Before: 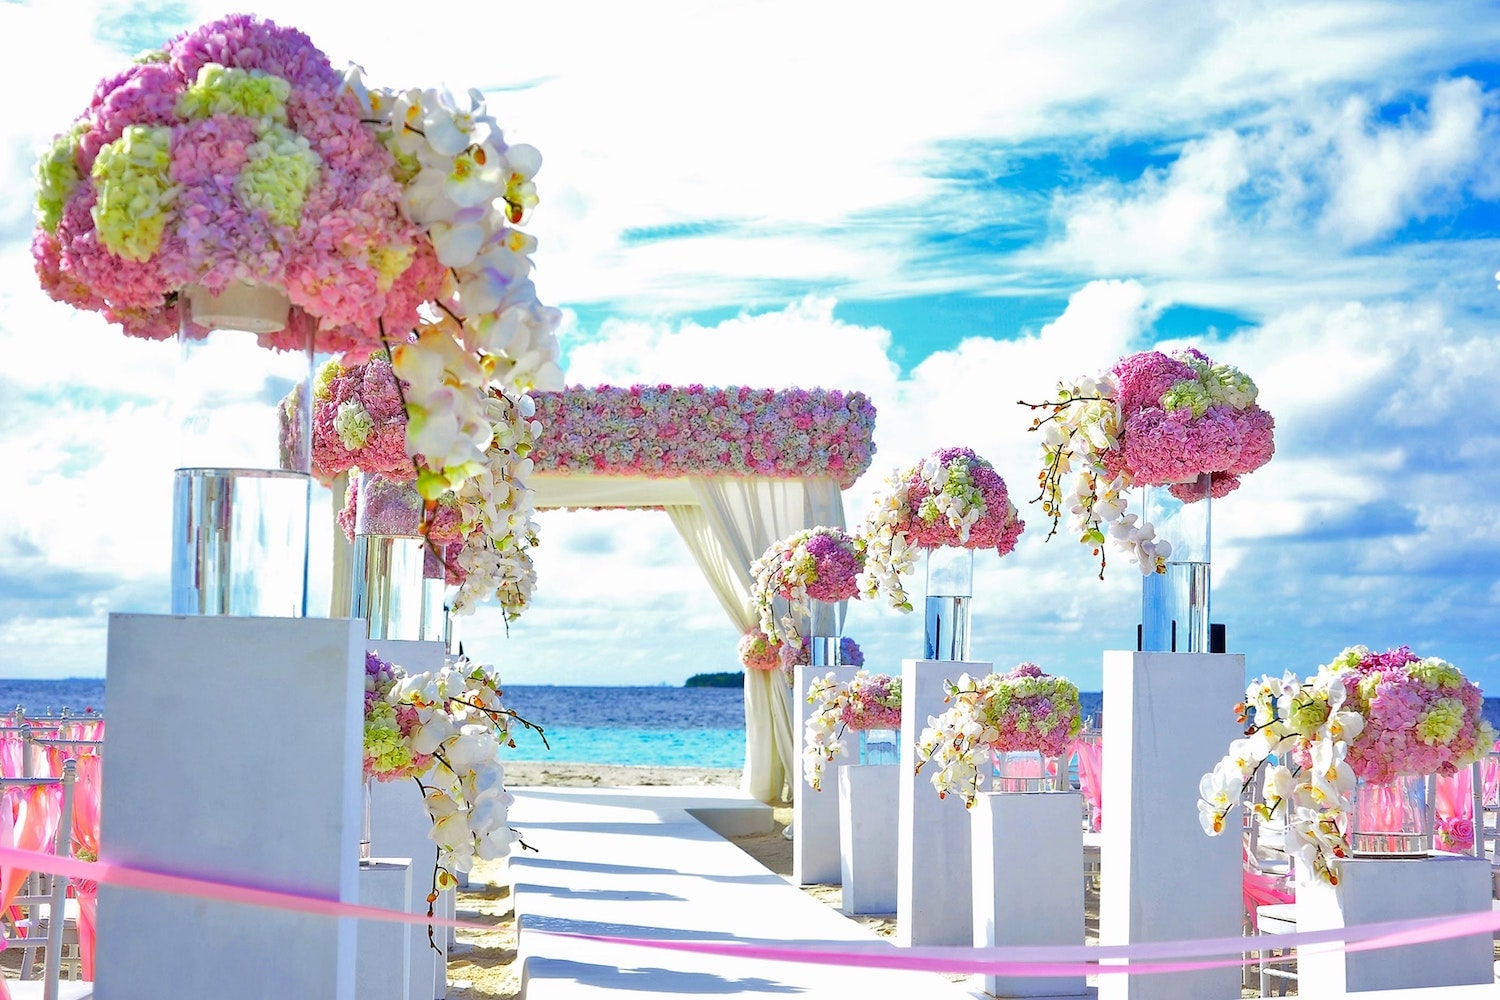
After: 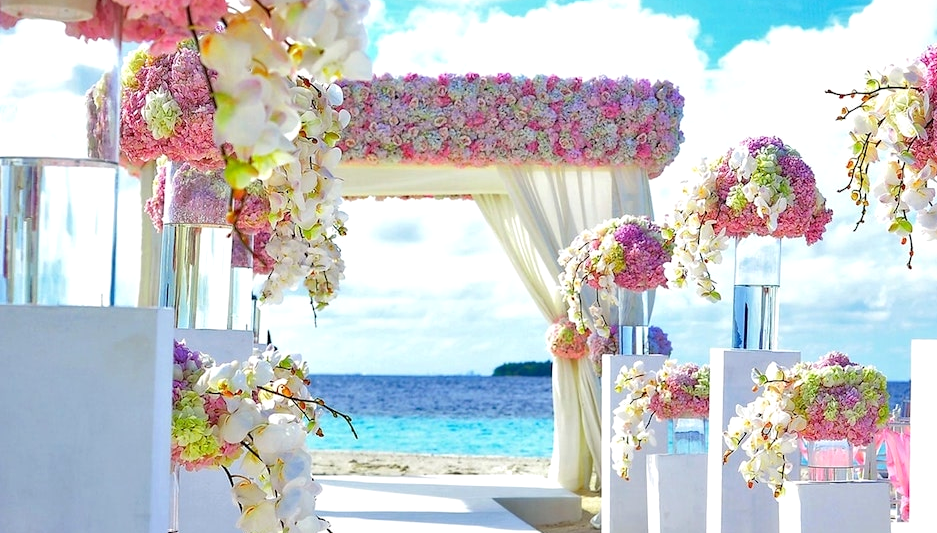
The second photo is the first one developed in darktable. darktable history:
crop: left 12.866%, top 31.152%, right 24.631%, bottom 15.496%
exposure: black level correction 0.002, exposure 0.145 EV, compensate highlight preservation false
